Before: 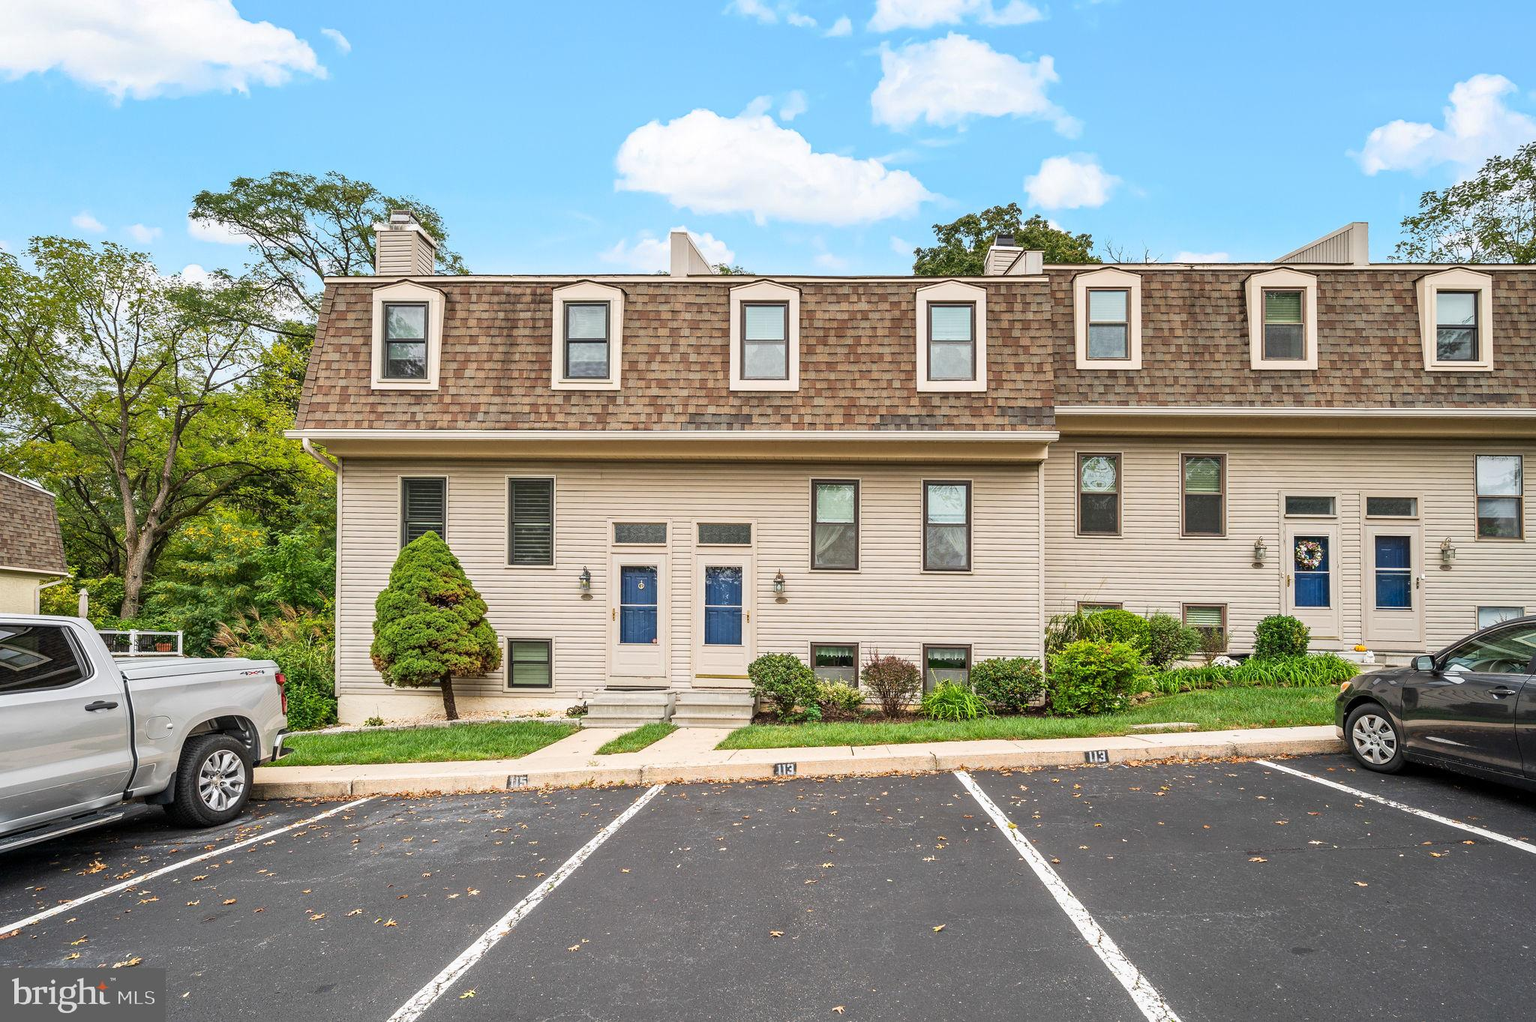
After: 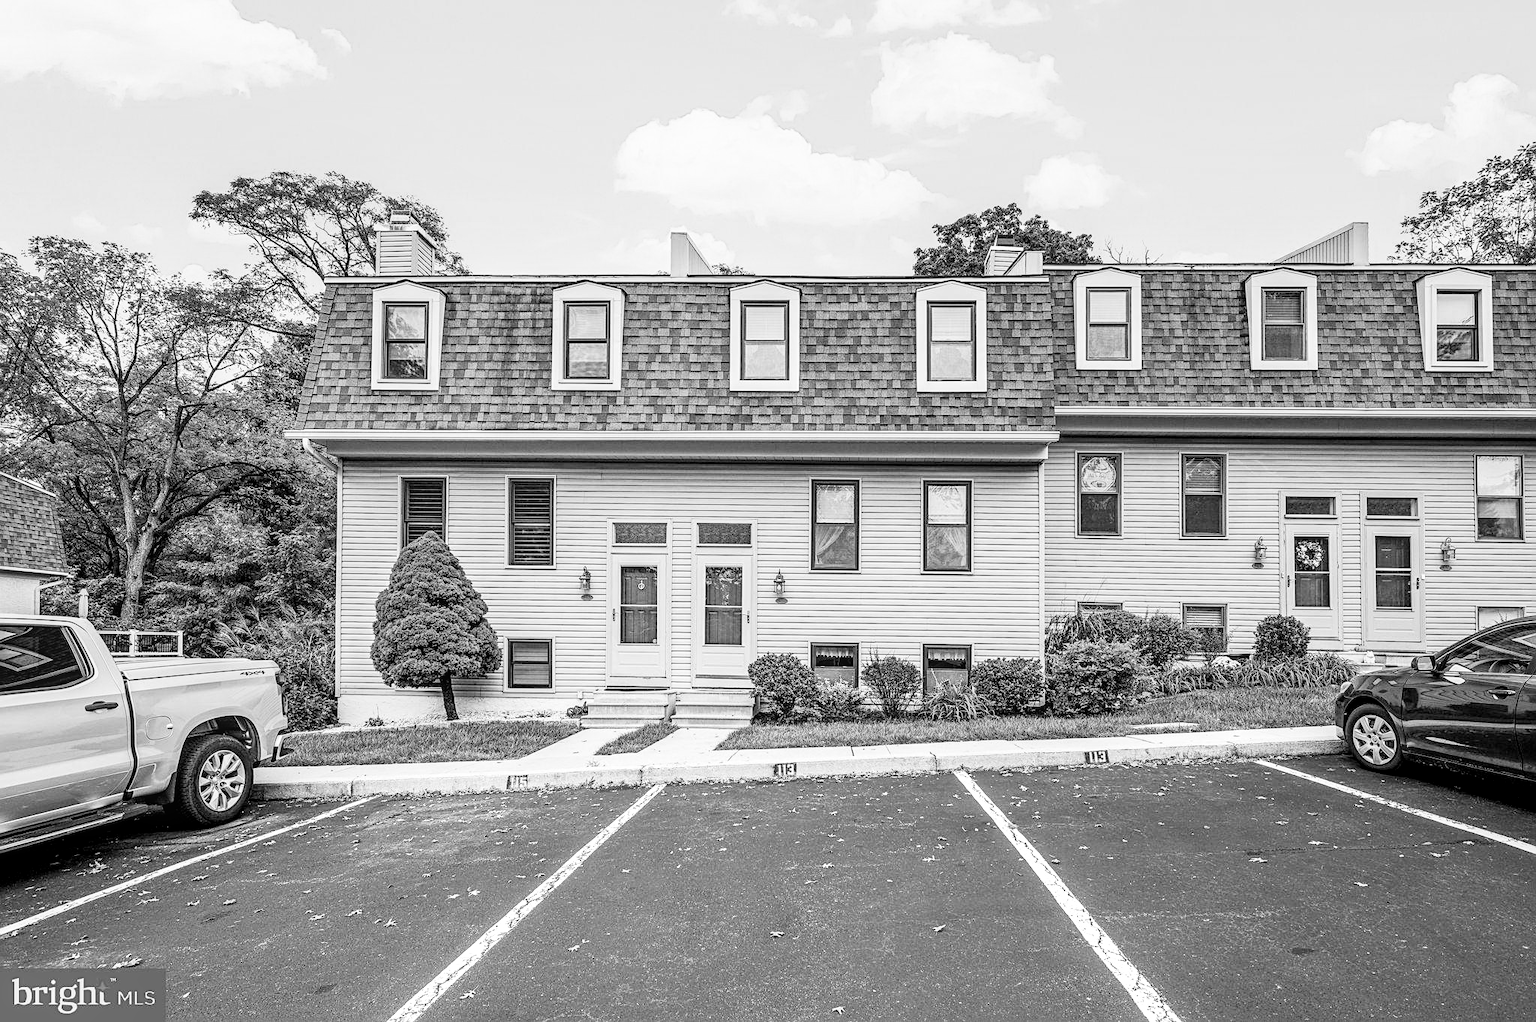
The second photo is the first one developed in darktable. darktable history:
color calibration: output gray [0.22, 0.42, 0.37, 0], gray › normalize channels true, illuminant same as pipeline (D50), adaptation XYZ, x 0.346, y 0.359, gamut compression 0
local contrast: on, module defaults
sharpen: radius 2.167, amount 0.381, threshold 0
filmic rgb: middle gray luminance 12.74%, black relative exposure -10.13 EV, white relative exposure 3.47 EV, threshold 6 EV, target black luminance 0%, hardness 5.74, latitude 44.69%, contrast 1.221, highlights saturation mix 5%, shadows ↔ highlights balance 26.78%, add noise in highlights 0, preserve chrominance no, color science v3 (2019), use custom middle-gray values true, iterations of high-quality reconstruction 0, contrast in highlights soft, enable highlight reconstruction true
